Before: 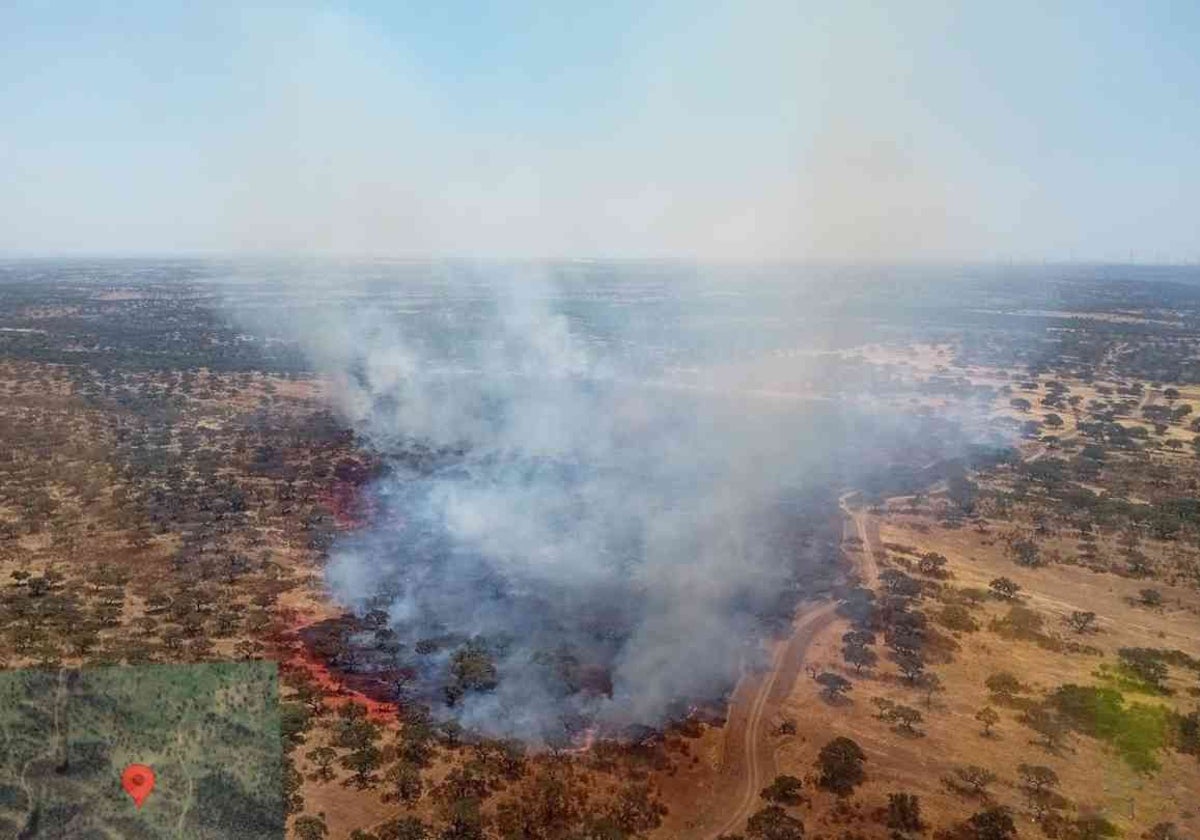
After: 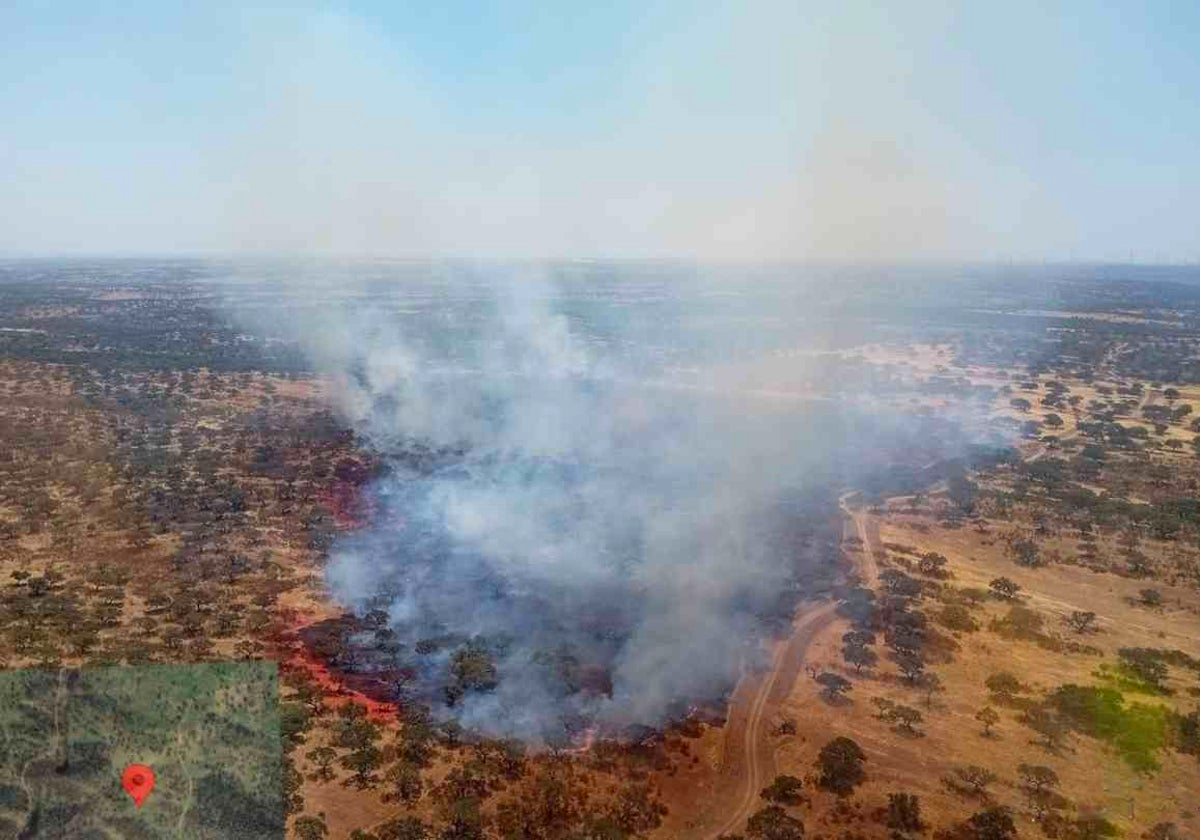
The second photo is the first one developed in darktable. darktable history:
contrast brightness saturation: saturation 0.132
